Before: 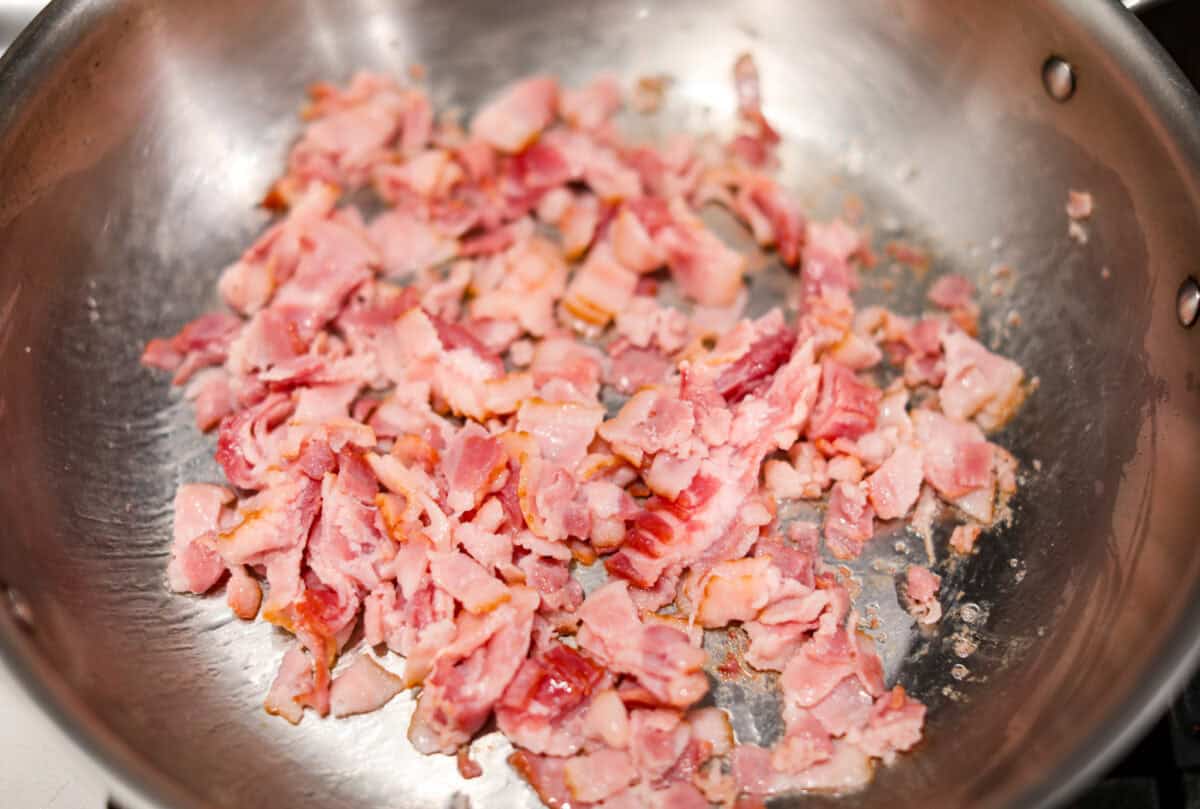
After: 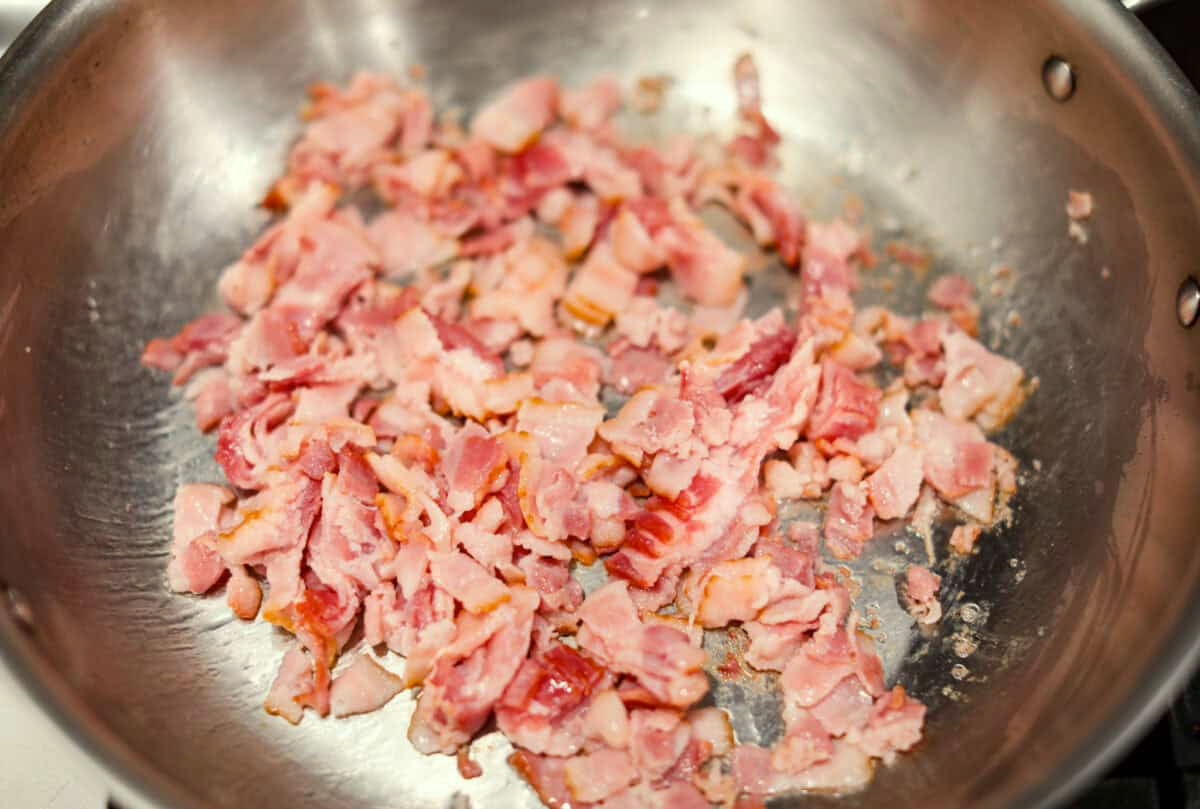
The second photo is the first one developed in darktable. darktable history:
color correction: highlights a* -4.42, highlights b* 6.9
